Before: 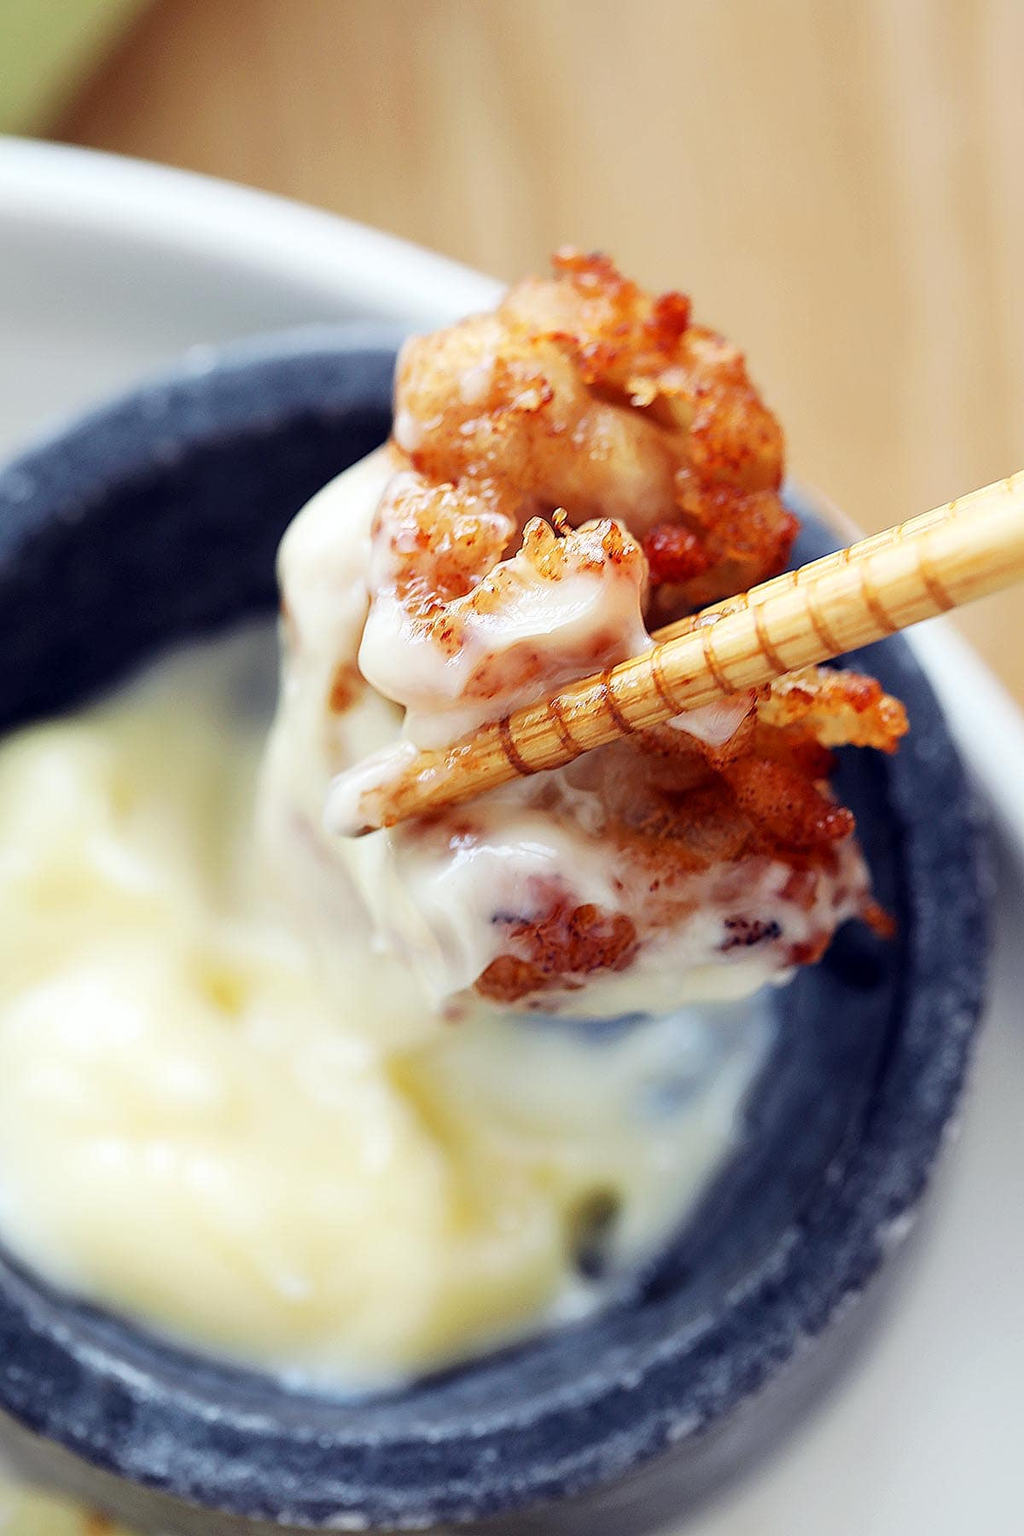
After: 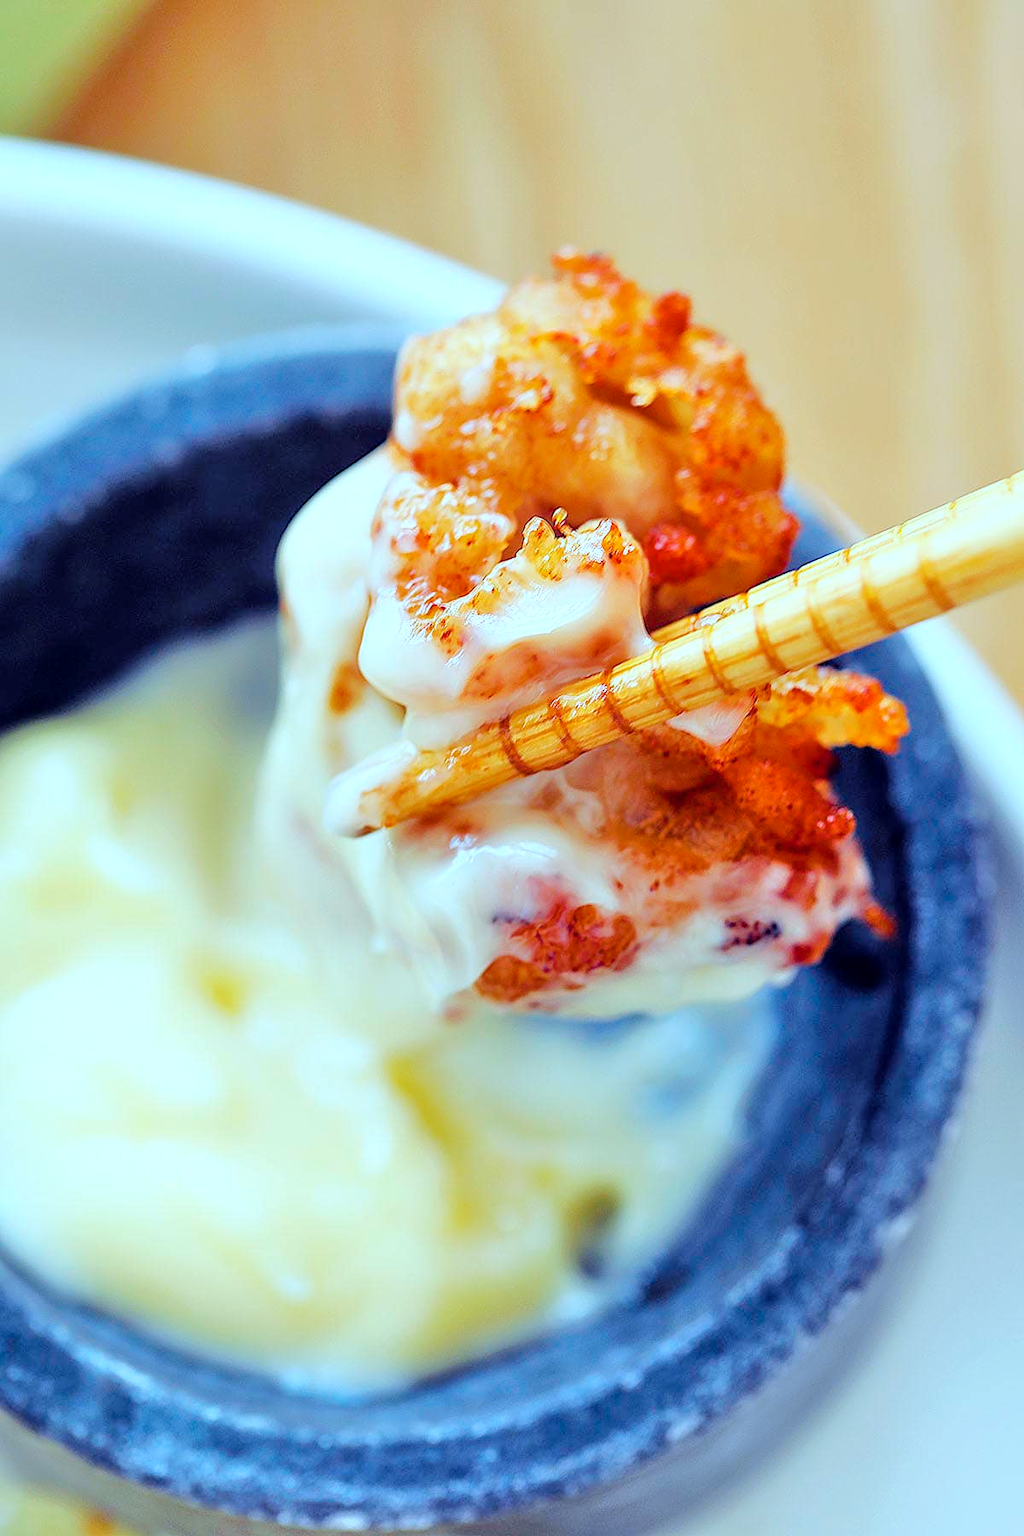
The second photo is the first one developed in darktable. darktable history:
tone equalizer: -7 EV 0.15 EV, -6 EV 0.6 EV, -5 EV 1.15 EV, -4 EV 1.33 EV, -3 EV 1.15 EV, -2 EV 0.6 EV, -1 EV 0.15 EV, mask exposure compensation -0.5 EV
color correction: highlights a* -11.71, highlights b* -15.58
color balance rgb: perceptual saturation grading › global saturation 25%, perceptual brilliance grading › mid-tones 10%, perceptual brilliance grading › shadows 15%, global vibrance 20%
